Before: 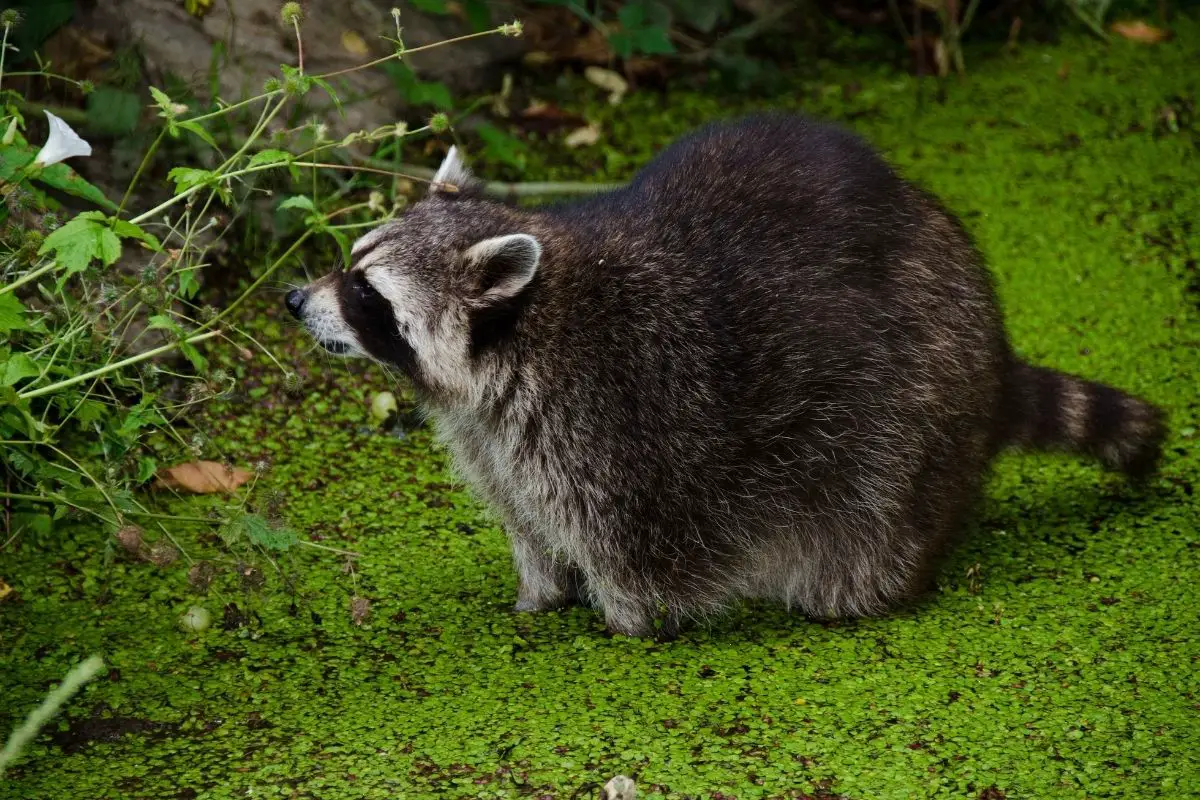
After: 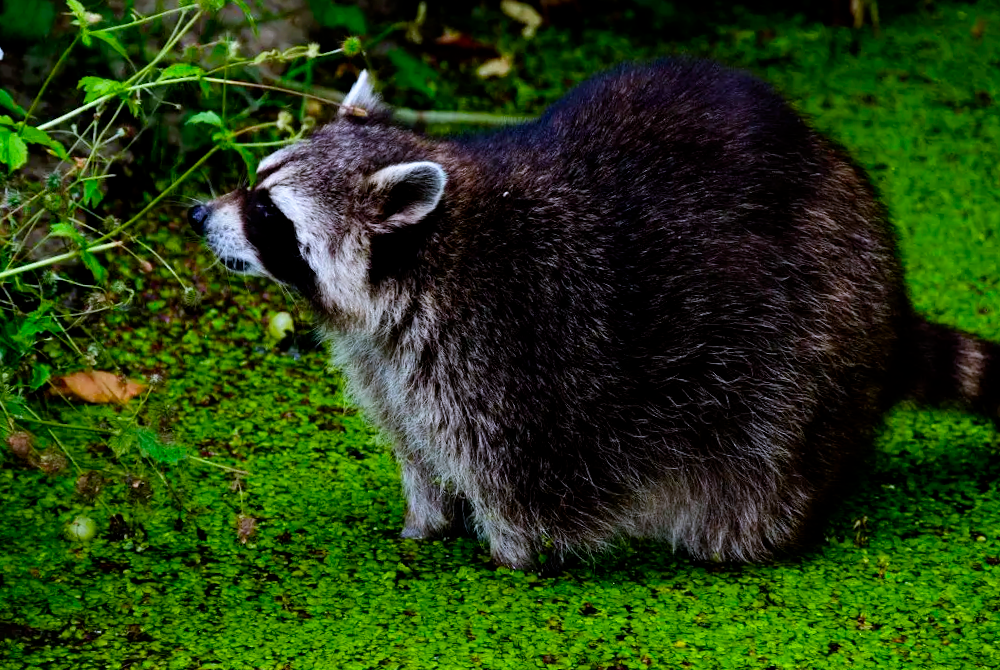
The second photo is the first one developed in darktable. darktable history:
crop and rotate: angle -3.17°, left 5.218%, top 5.183%, right 4.622%, bottom 4.171%
color balance rgb: linear chroma grading › global chroma 9.066%, perceptual saturation grading › global saturation 29.545%
color calibration: illuminant as shot in camera, x 0.37, y 0.382, temperature 4315.62 K
filmic rgb: black relative exposure -8.71 EV, white relative exposure 2.72 EV, threshold 6 EV, target black luminance 0%, hardness 6.27, latitude 76.95%, contrast 1.327, shadows ↔ highlights balance -0.356%, preserve chrominance no, color science v3 (2019), use custom middle-gray values true, enable highlight reconstruction true
